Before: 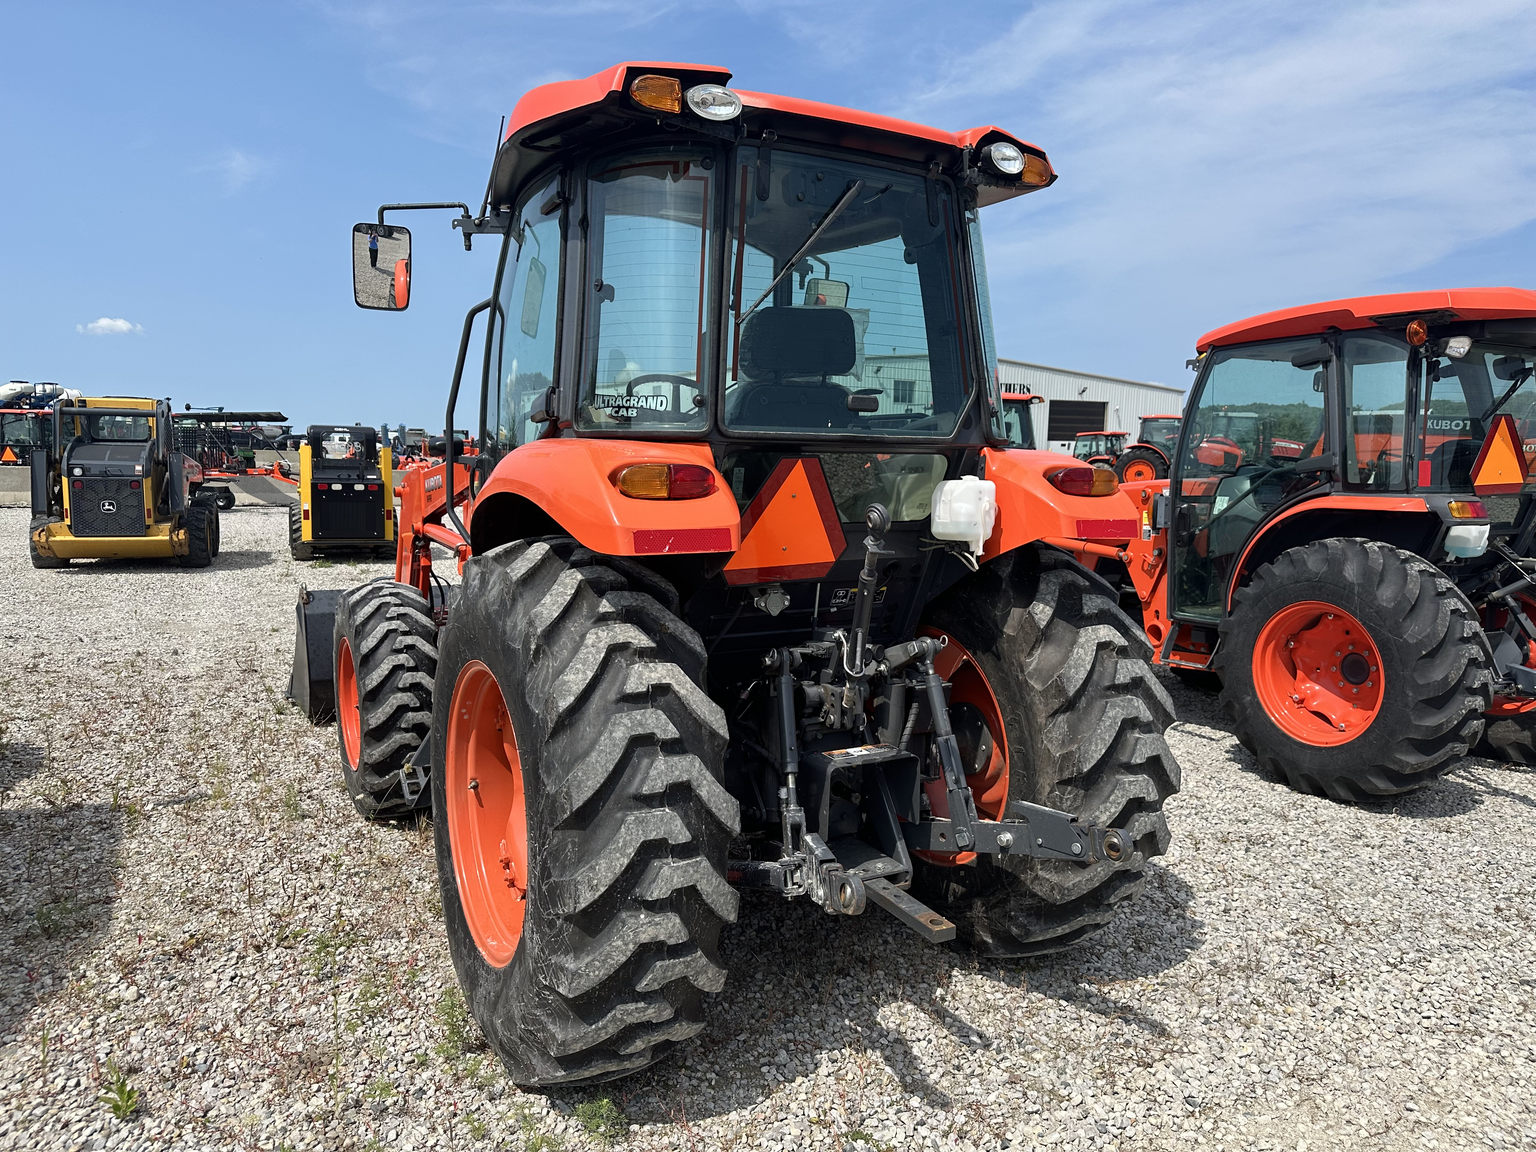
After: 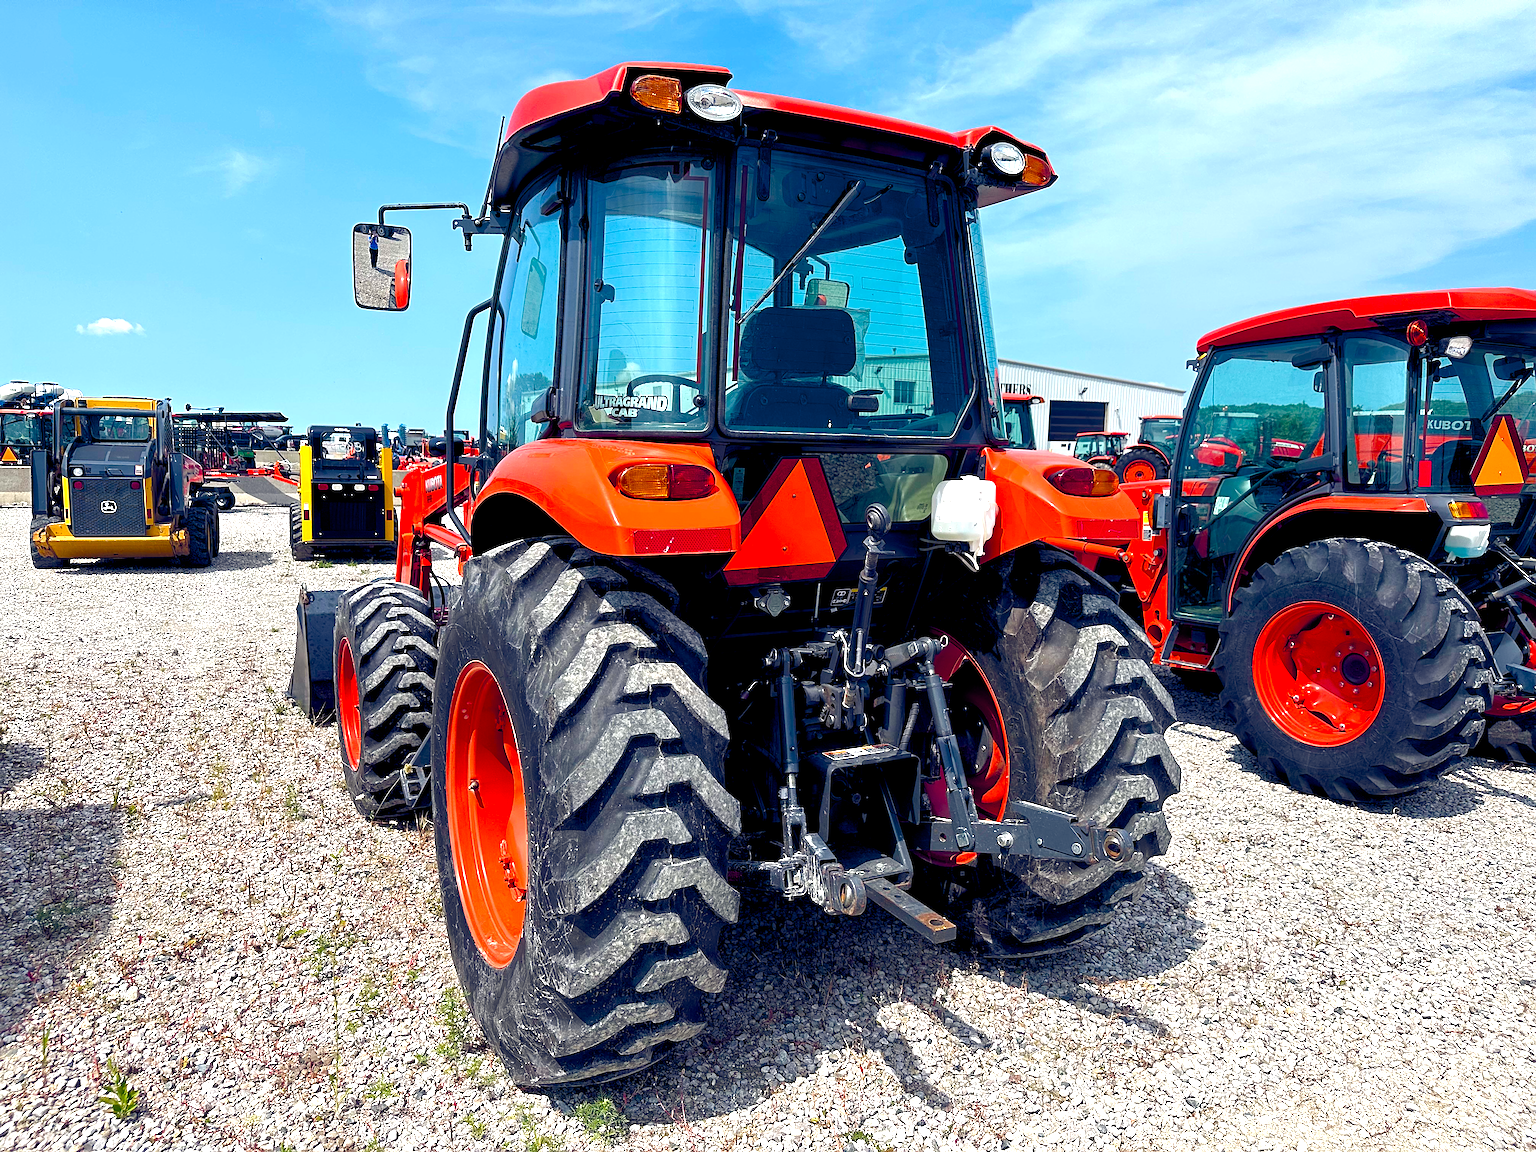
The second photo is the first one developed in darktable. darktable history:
sharpen: on, module defaults
exposure: black level correction 0.002, exposure 0.298 EV, compensate highlight preservation false
color balance rgb: global offset › luminance -0.276%, global offset › chroma 0.314%, global offset › hue 262.85°, linear chroma grading › global chroma 15.109%, perceptual saturation grading › global saturation 27.803%, perceptual saturation grading › highlights -25.404%, perceptual saturation grading › mid-tones 25.689%, perceptual saturation grading › shadows 49.743%, perceptual brilliance grading › global brilliance 10.093%, perceptual brilliance grading › shadows 14.899%
contrast brightness saturation: brightness -0.086
